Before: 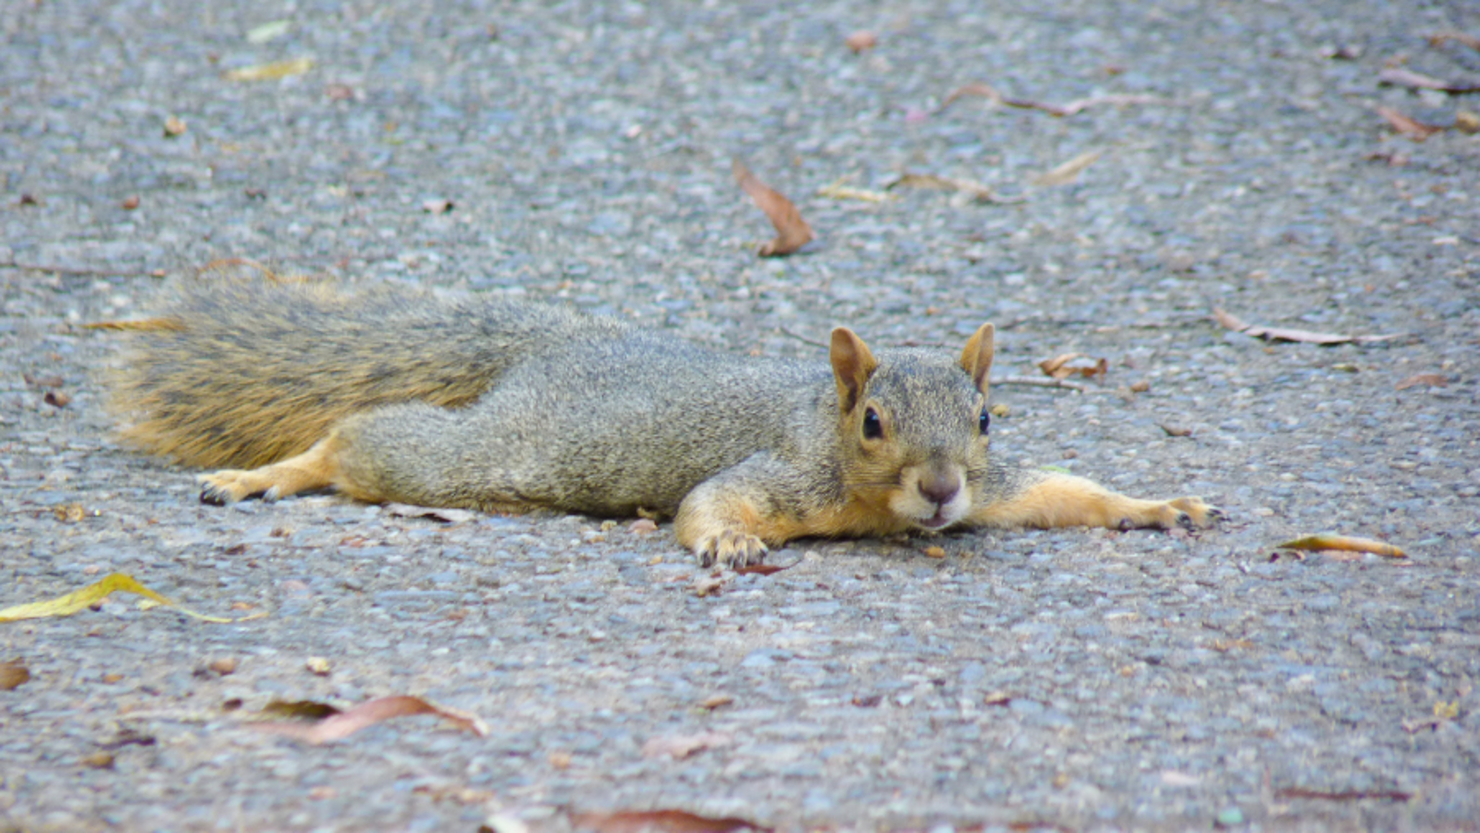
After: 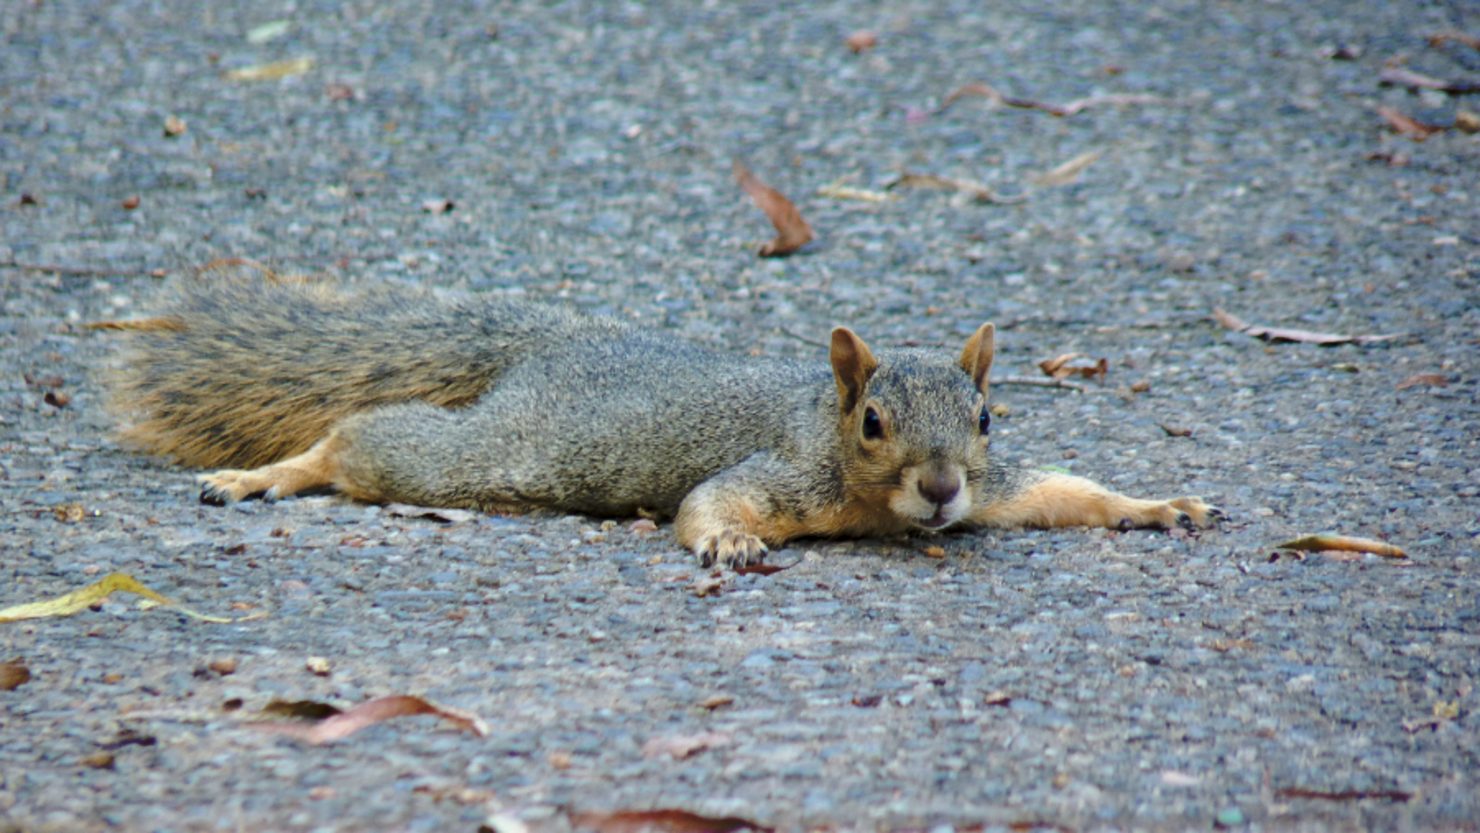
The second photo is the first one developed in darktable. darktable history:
tone curve: curves: ch0 [(0, 0) (0.003, 0.002) (0.011, 0.007) (0.025, 0.015) (0.044, 0.026) (0.069, 0.041) (0.1, 0.059) (0.136, 0.08) (0.177, 0.105) (0.224, 0.132) (0.277, 0.163) (0.335, 0.198) (0.399, 0.253) (0.468, 0.341) (0.543, 0.435) (0.623, 0.532) (0.709, 0.635) (0.801, 0.745) (0.898, 0.873) (1, 1)], preserve colors none
color look up table: target L [79.36, 74.4, 62.18, 44.99, 200.21, 100, 80.32, 69.28, 64.12, 59.18, 53.03, 50.32, 45.62, 37.32, 53.61, 48.66, 37.57, 37.23, 25.74, 17.06, 71.69, 68.22, 51.55, 46.2, 0 ×25], target a [-1.061, -14.54, -27.66, -9.669, -0.029, 0, 0.105, 13.85, 16.03, 32.94, -0.294, 45.31, 43.21, 14.89, 6.469, 44.51, 12.3, -0.424, 24.79, -0.276, -22.64, -0.977, -13.91, -3.263, 0 ×25], target b [-0.653, 31.6, 17.8, 12.72, 0.364, -0.004, 42.51, 45.27, 13.01, 44.27, -0.234, 20, 37.38, 16.8, -20.54, -7.501, -41.35, -0.719, -21.6, -0.582, -3.051, -0.941, -21.57, -22.45, 0 ×25], num patches 24
